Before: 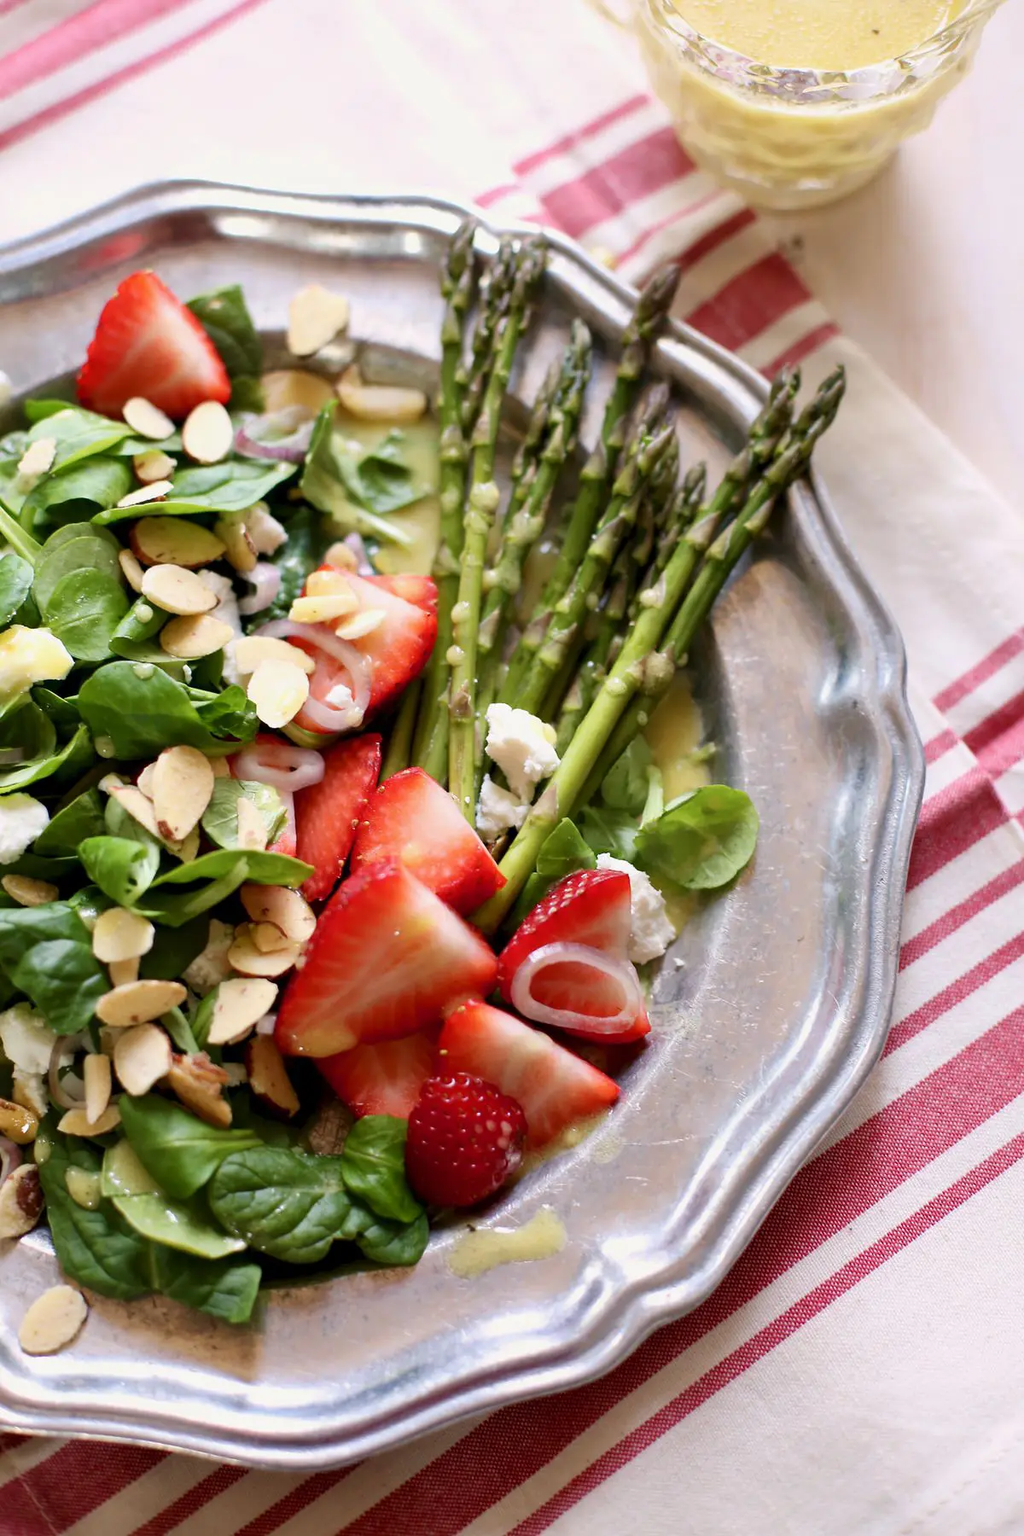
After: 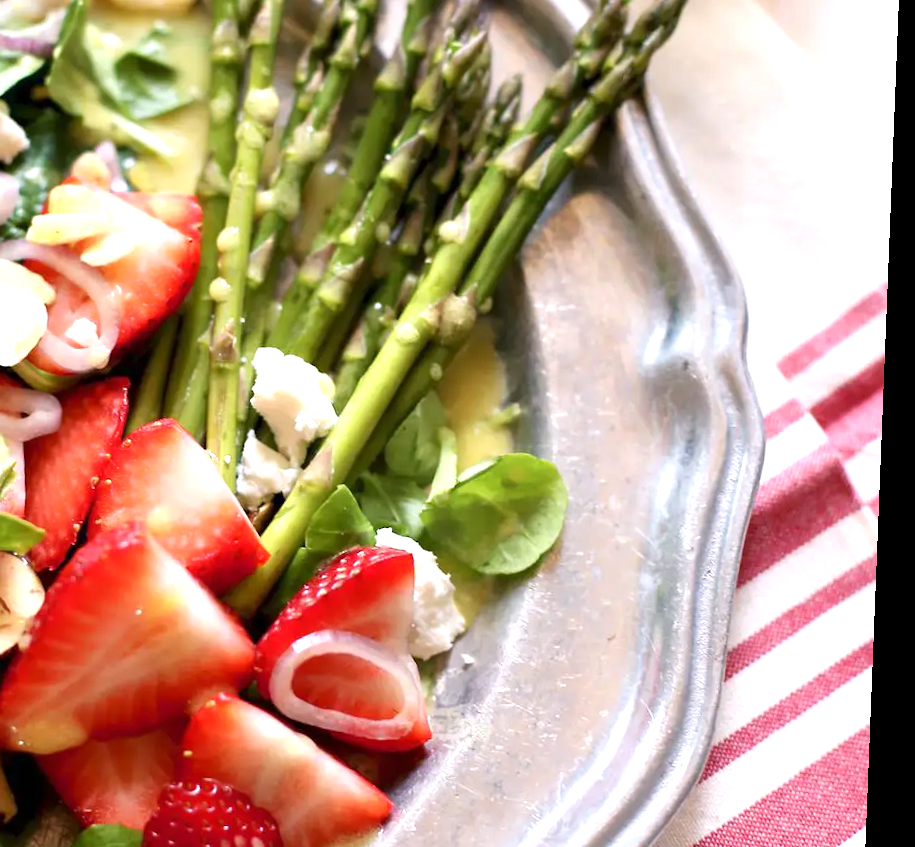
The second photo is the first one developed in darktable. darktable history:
exposure: exposure 0.669 EV, compensate highlight preservation false
white balance: emerald 1
rotate and perspective: rotation 2.27°, automatic cropping off
crop and rotate: left 27.938%, top 27.046%, bottom 27.046%
